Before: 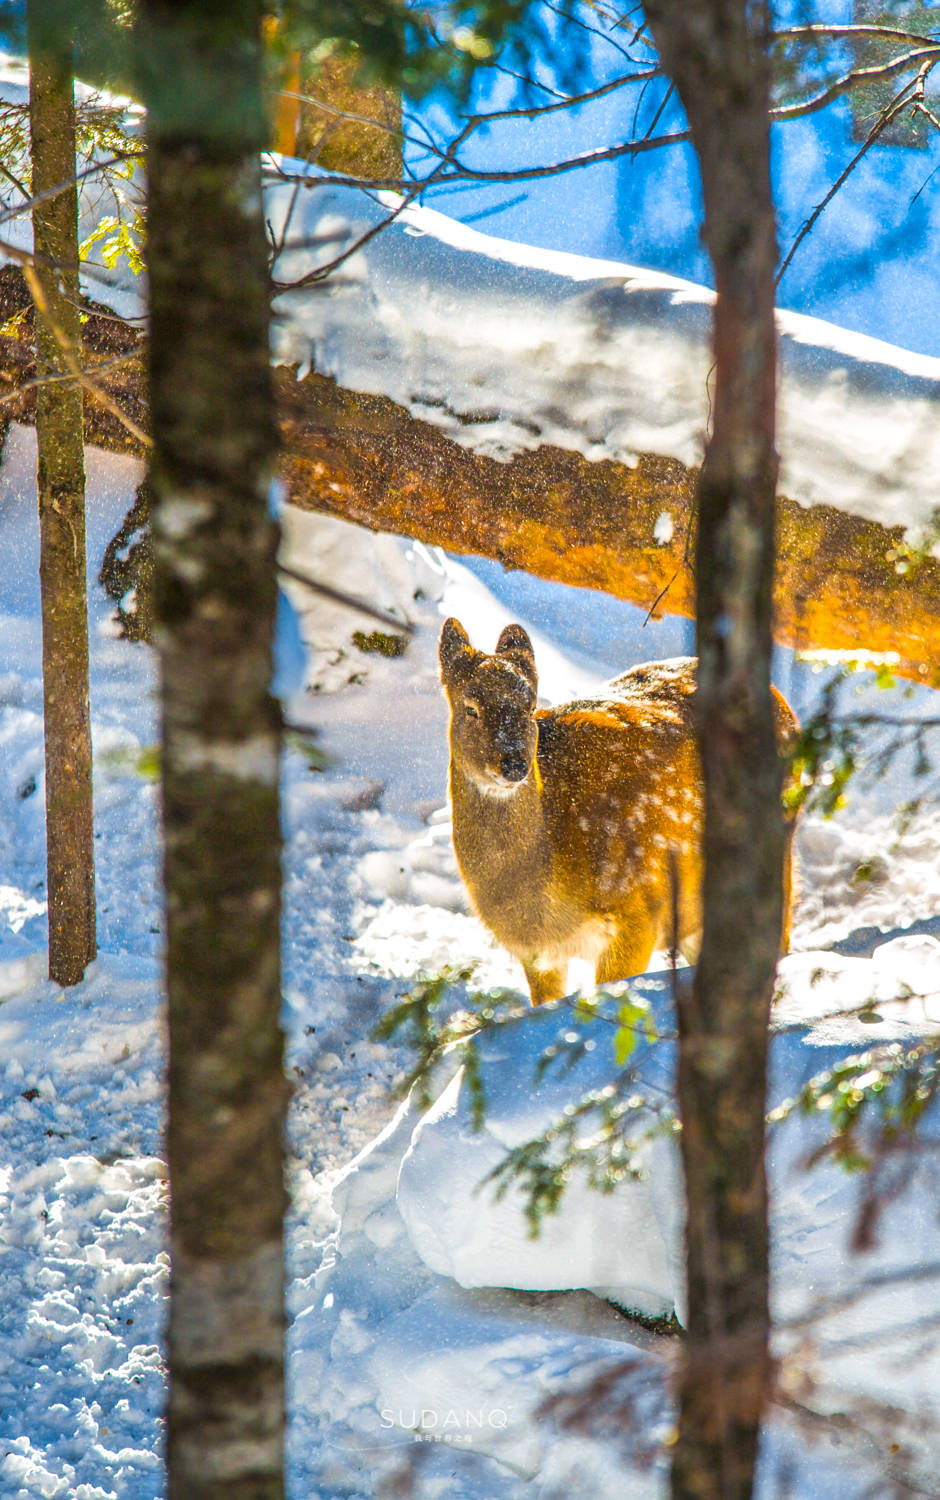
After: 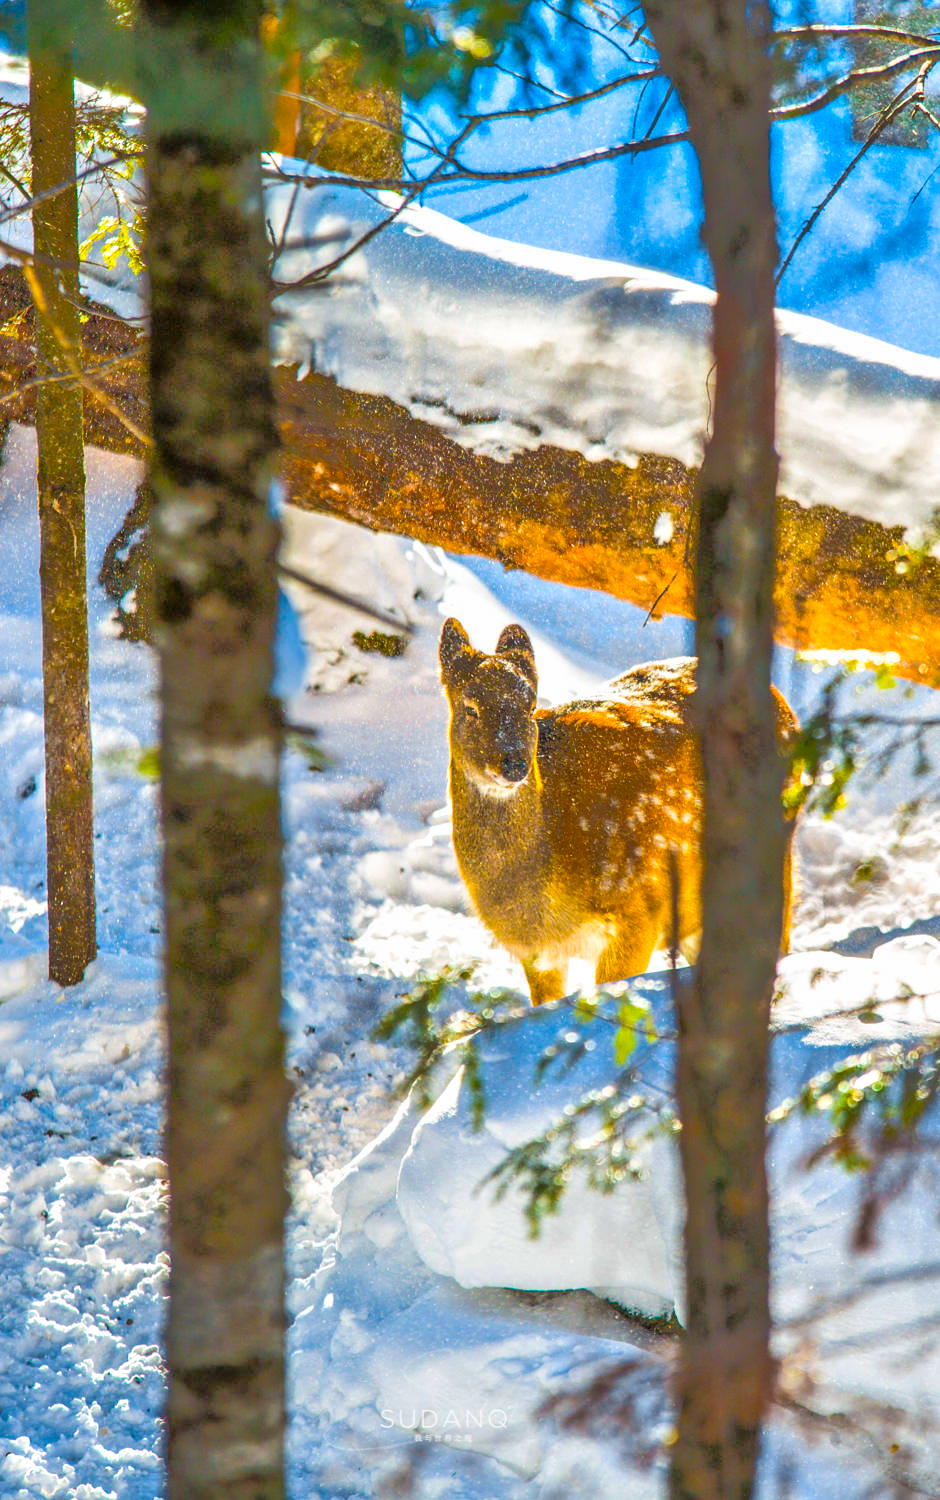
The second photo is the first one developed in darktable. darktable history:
tone equalizer: -8 EV -0.528 EV, -7 EV -0.319 EV, -6 EV -0.083 EV, -5 EV 0.413 EV, -4 EV 0.985 EV, -3 EV 0.791 EV, -2 EV -0.01 EV, -1 EV 0.14 EV, +0 EV -0.012 EV, smoothing 1
contrast brightness saturation: saturation -0.05
color balance: output saturation 120%
